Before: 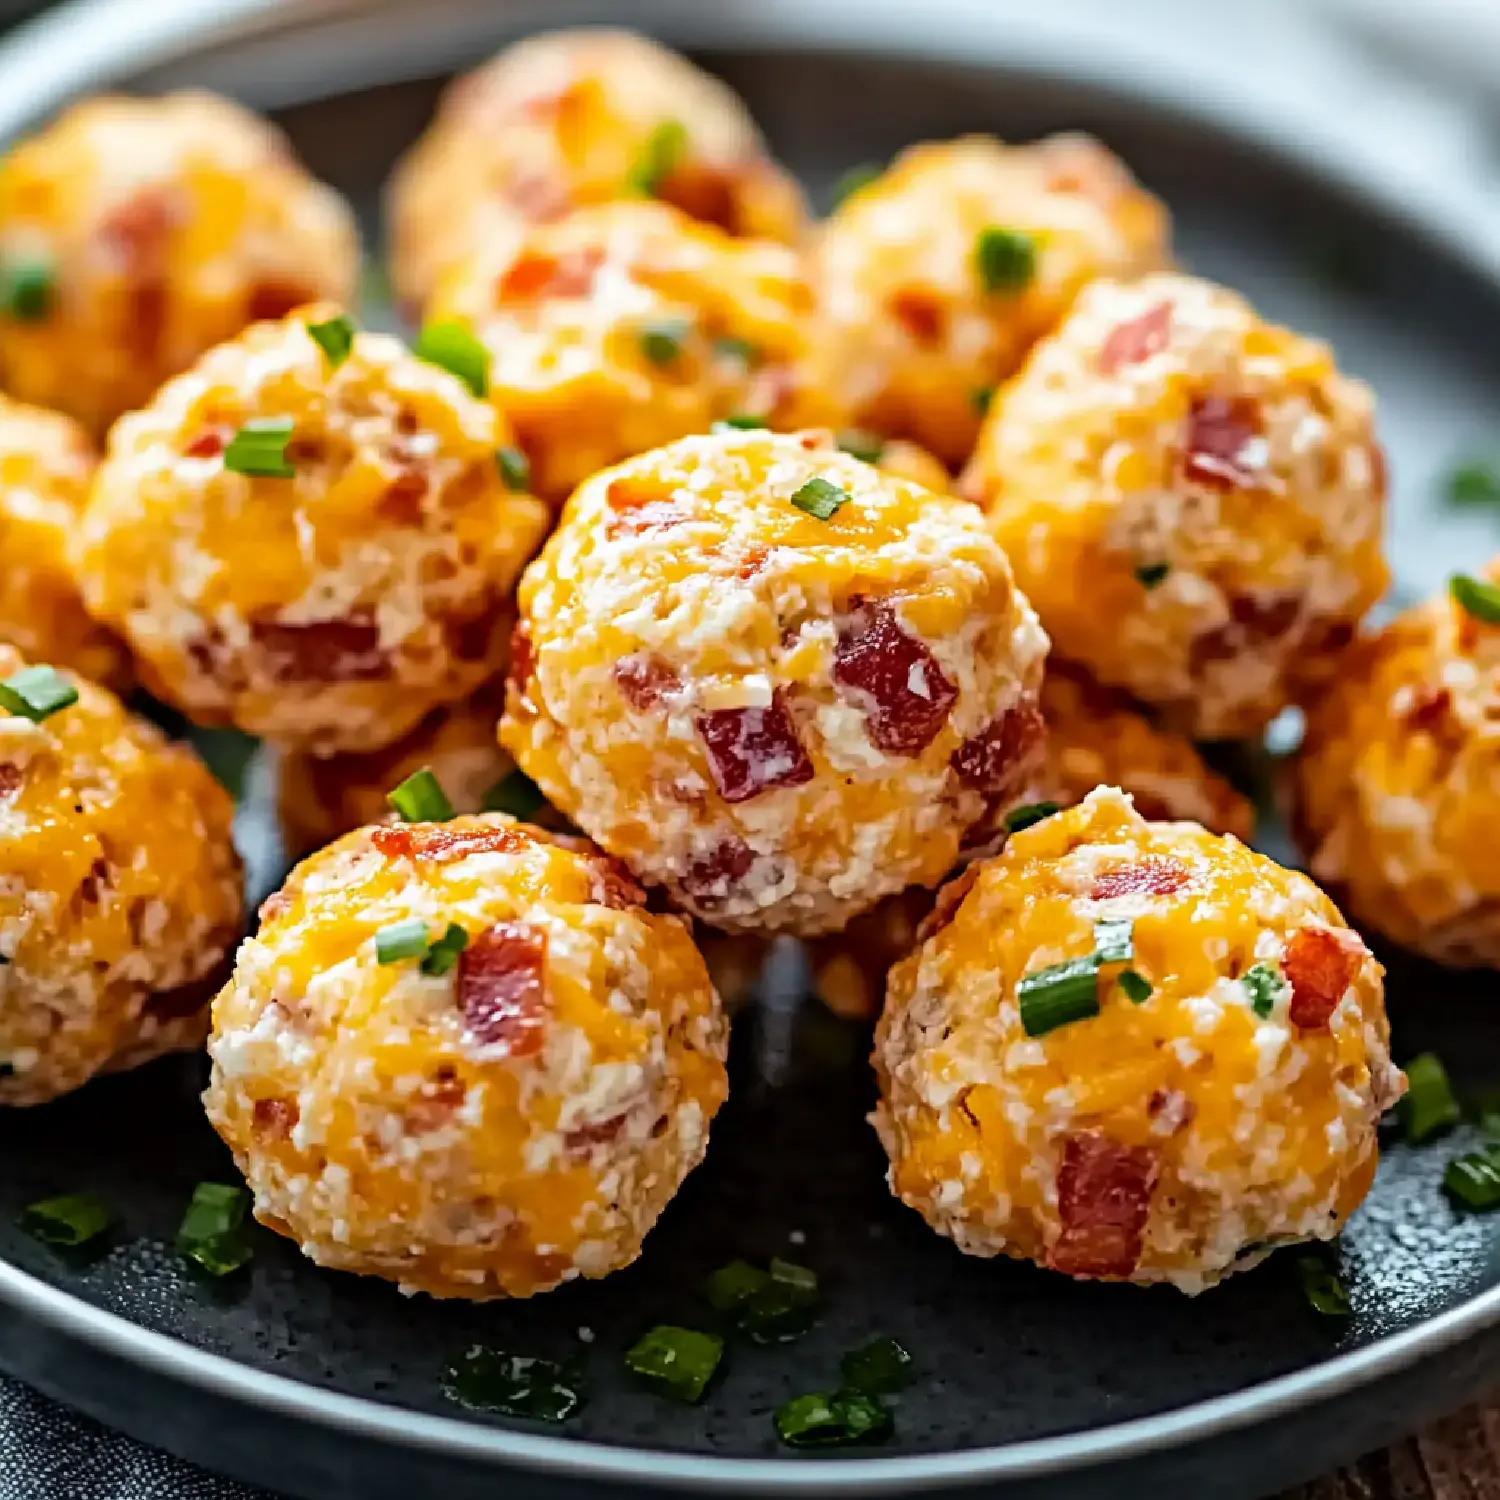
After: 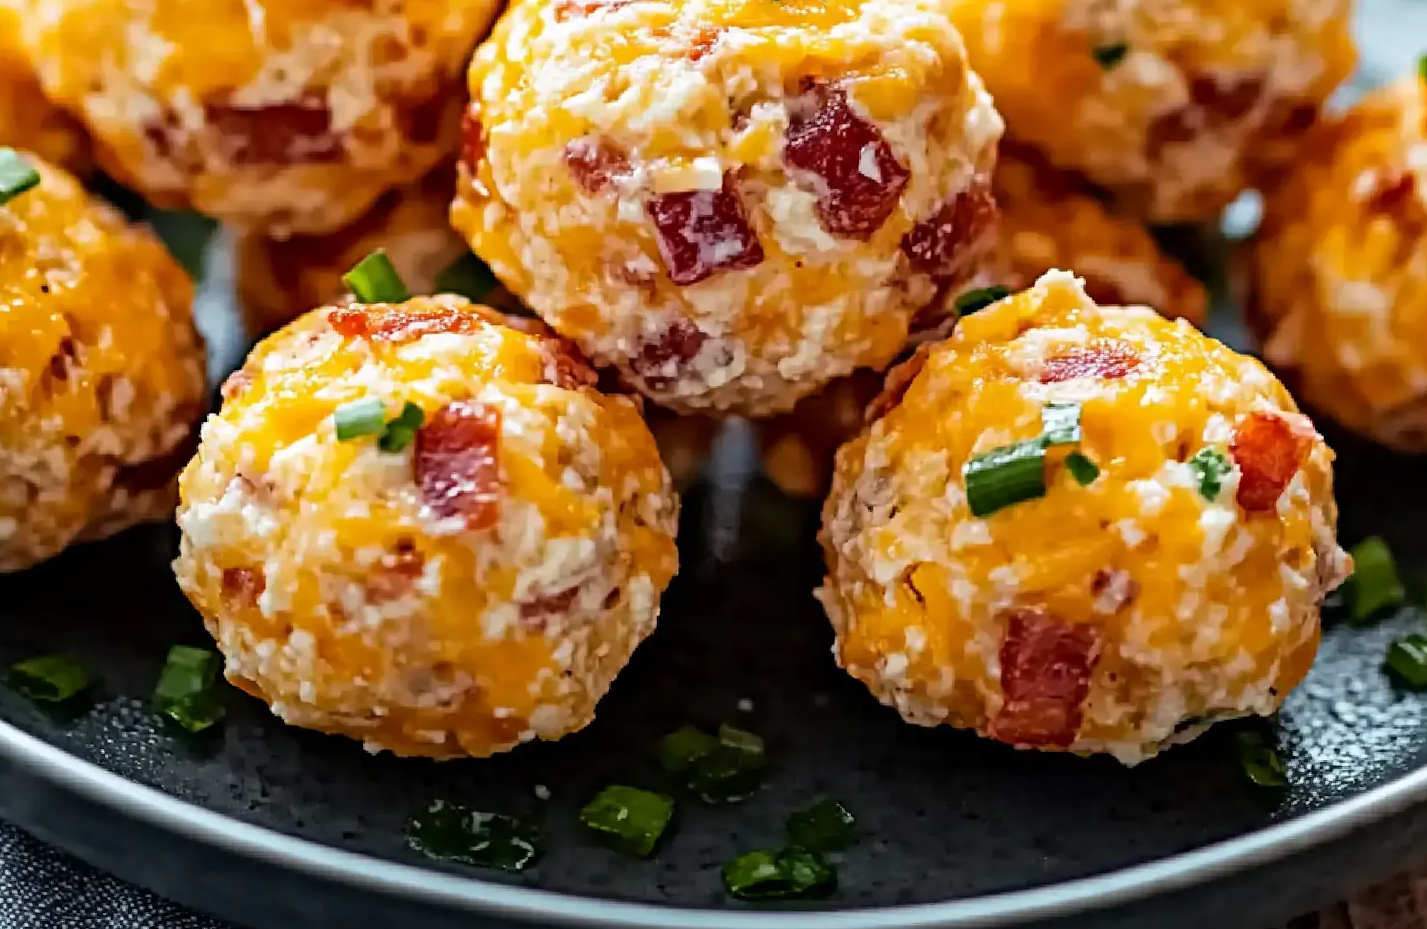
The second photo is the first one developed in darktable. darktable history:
crop and rotate: top 36.435%
rotate and perspective: rotation 0.074°, lens shift (vertical) 0.096, lens shift (horizontal) -0.041, crop left 0.043, crop right 0.952, crop top 0.024, crop bottom 0.979
